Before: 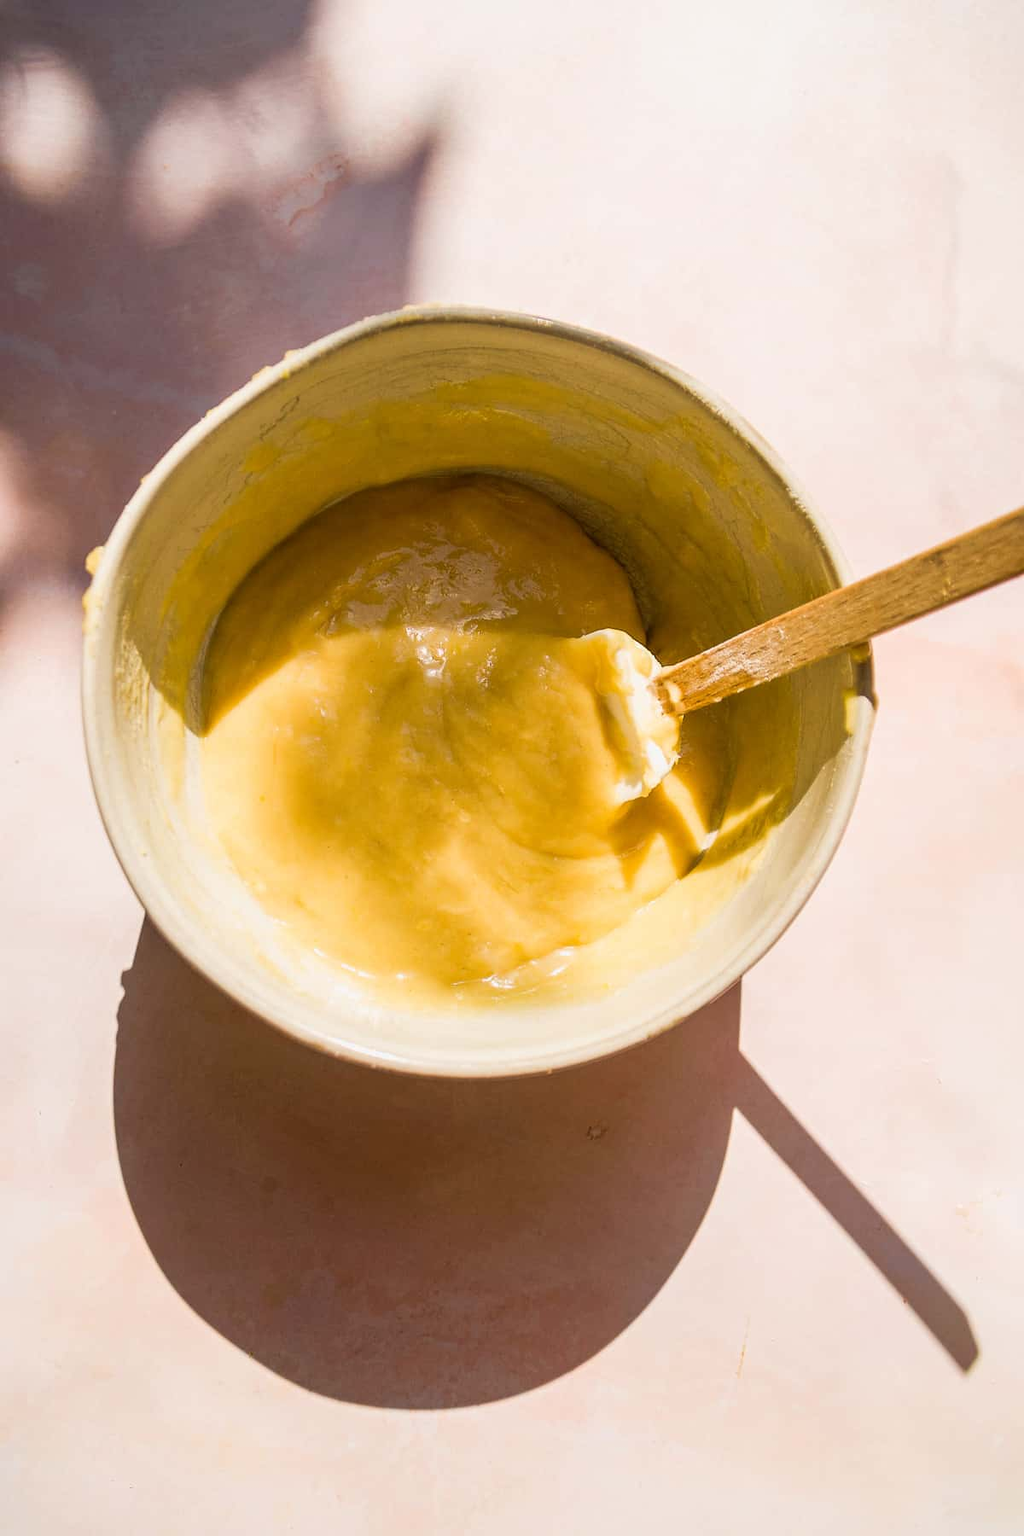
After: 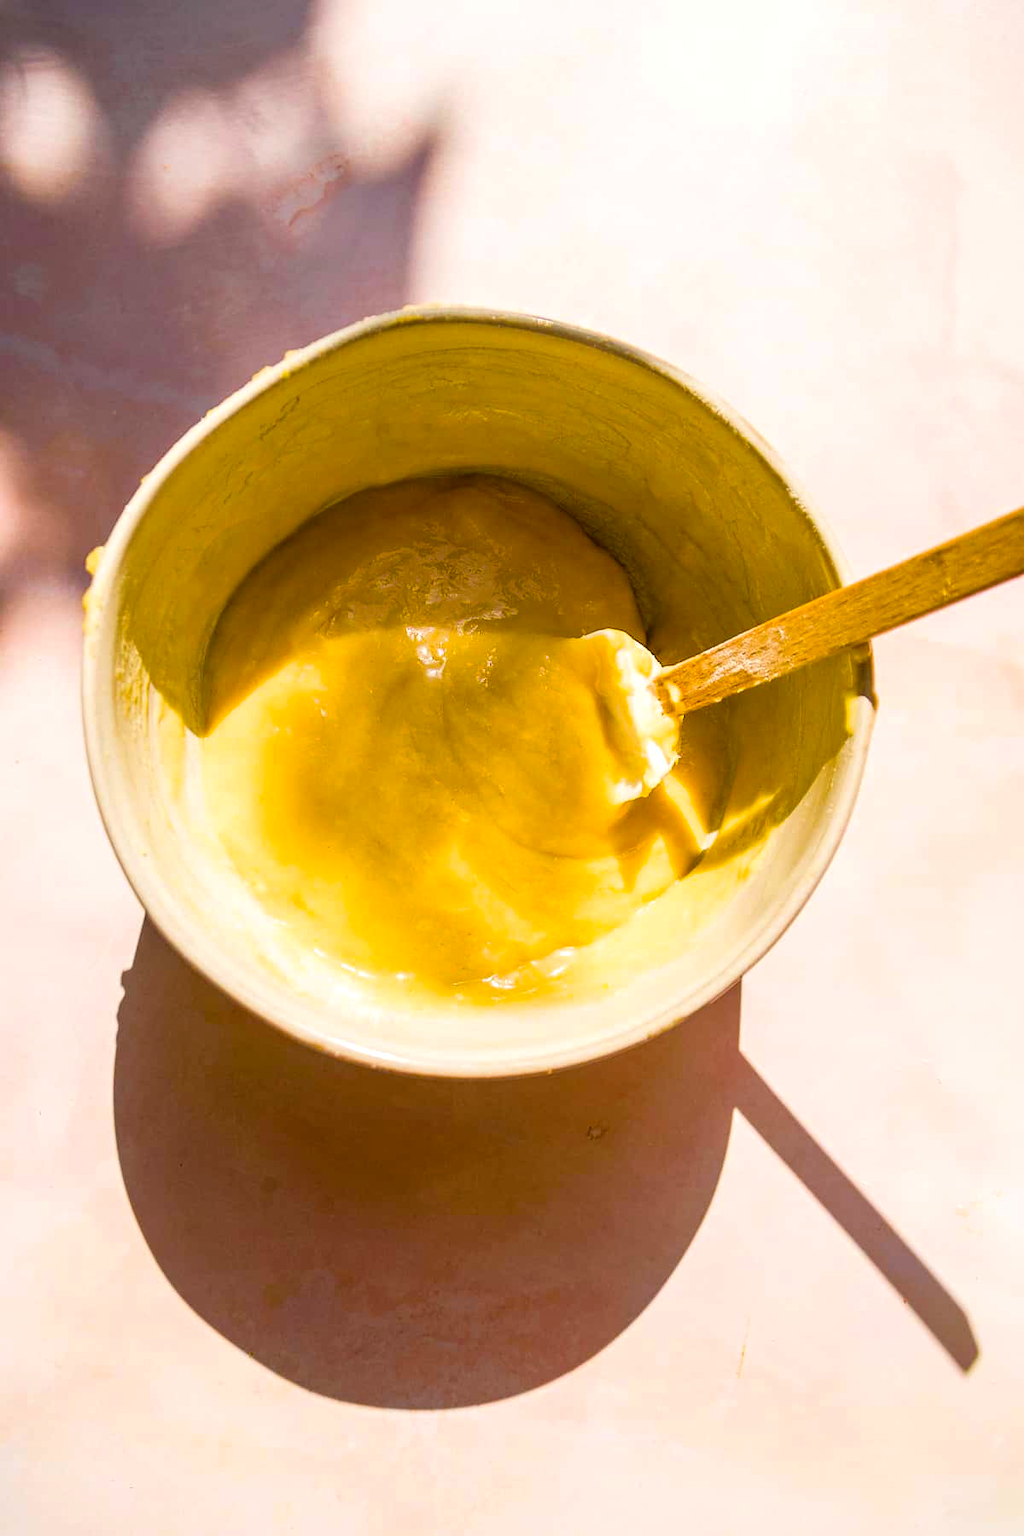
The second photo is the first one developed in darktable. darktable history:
exposure: exposure 0.19 EV, compensate highlight preservation false
color balance rgb: perceptual saturation grading › global saturation 30.47%, global vibrance 14.471%
